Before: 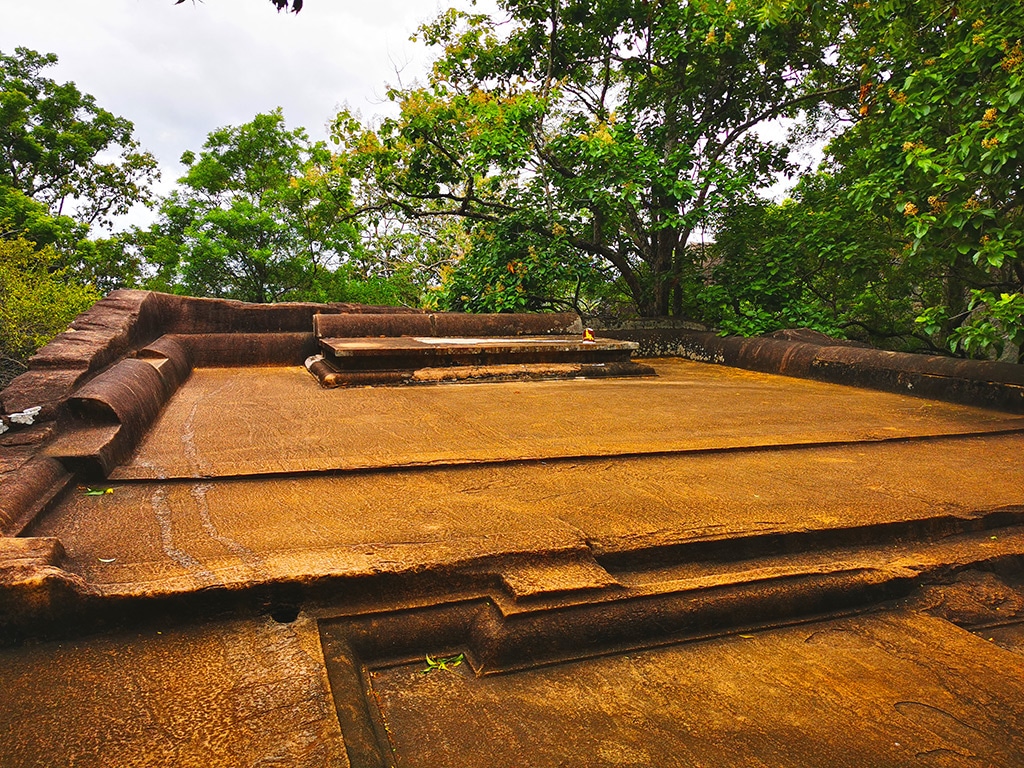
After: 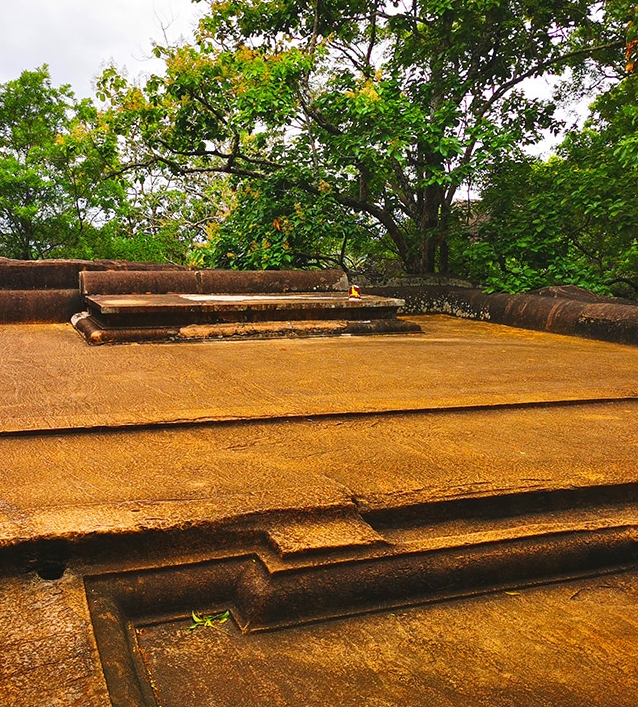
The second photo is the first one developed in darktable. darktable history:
tone equalizer: on, module defaults
crop and rotate: left 22.918%, top 5.629%, right 14.711%, bottom 2.247%
